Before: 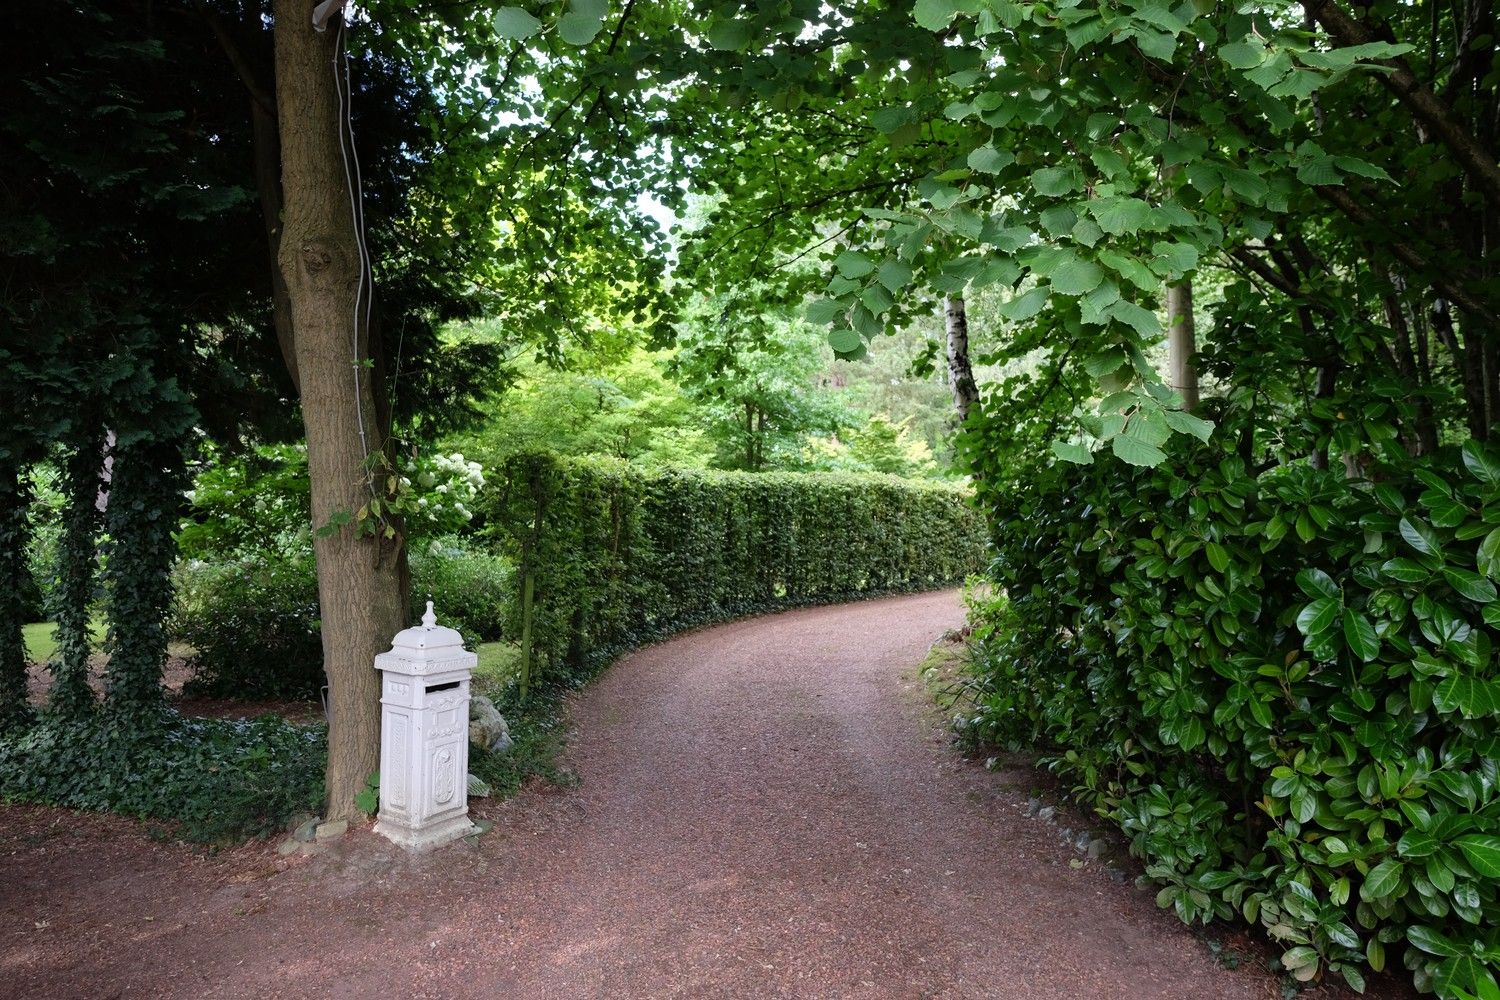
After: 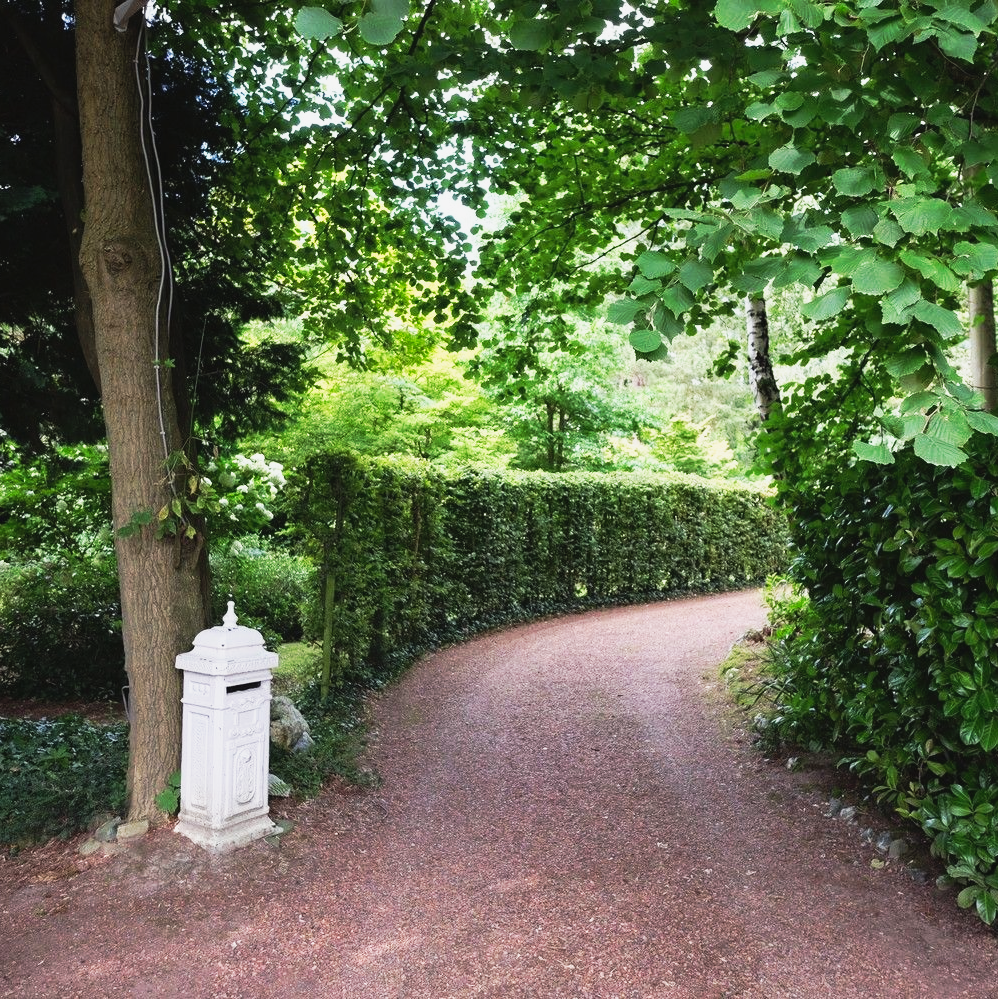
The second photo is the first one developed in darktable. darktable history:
crop and rotate: left 13.37%, right 20.062%
tone curve: curves: ch0 [(0, 0.038) (0.193, 0.212) (0.461, 0.502) (0.629, 0.731) (0.838, 0.916) (1, 0.967)]; ch1 [(0, 0) (0.35, 0.356) (0.45, 0.453) (0.504, 0.503) (0.532, 0.524) (0.558, 0.559) (0.735, 0.762) (1, 1)]; ch2 [(0, 0) (0.281, 0.266) (0.456, 0.469) (0.5, 0.5) (0.533, 0.545) (0.606, 0.607) (0.646, 0.654) (1, 1)], preserve colors none
